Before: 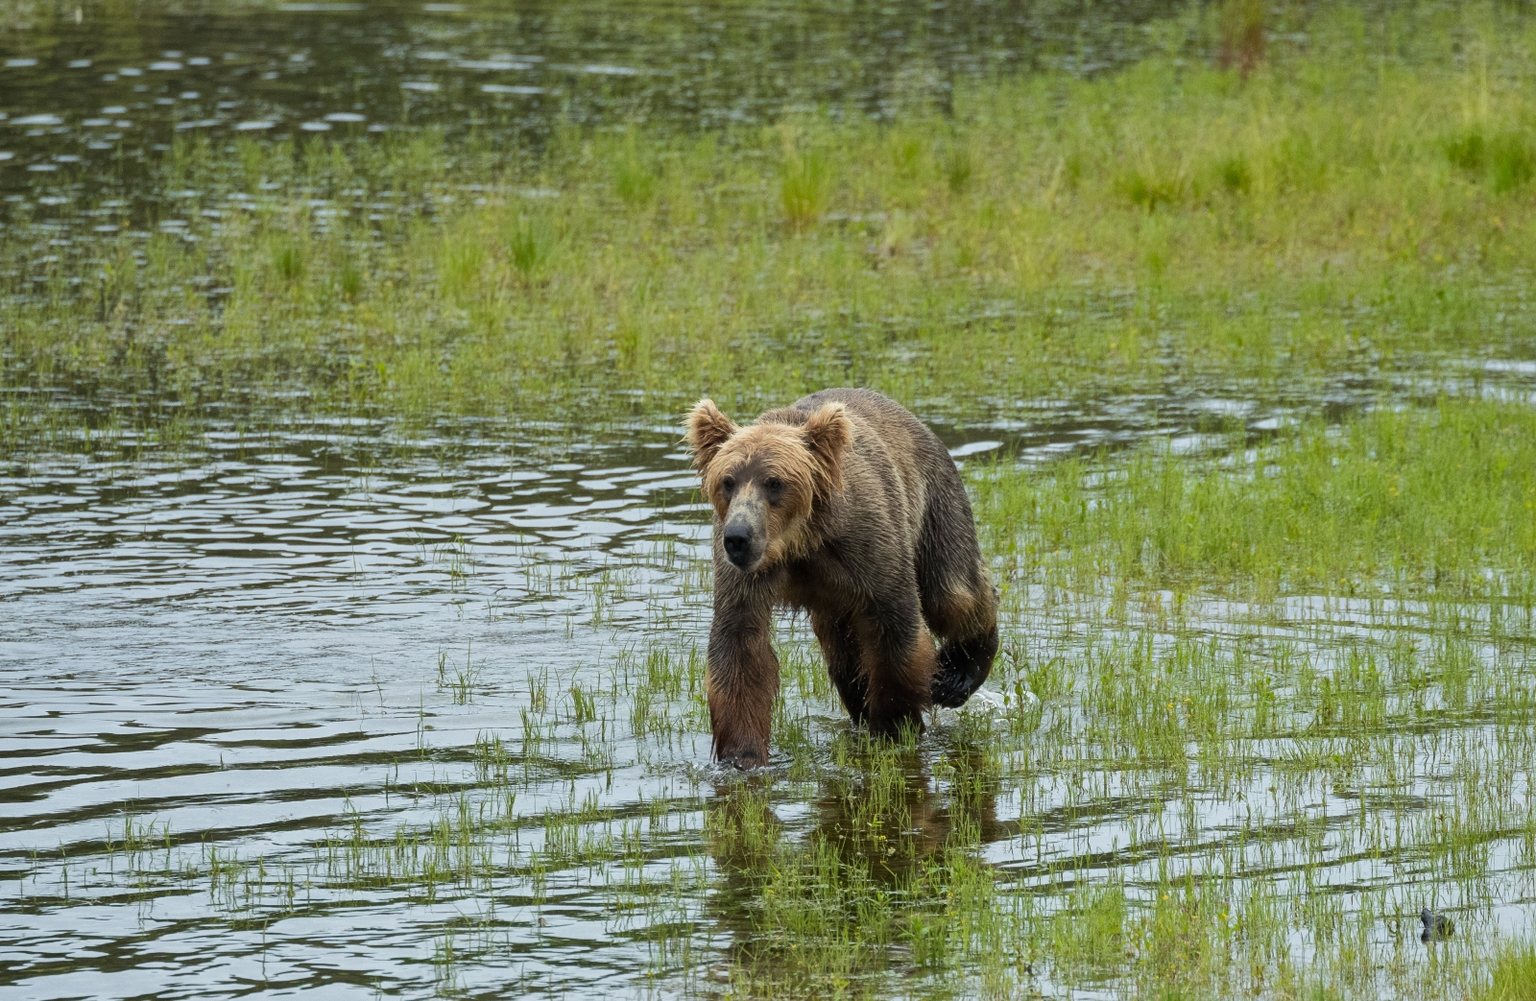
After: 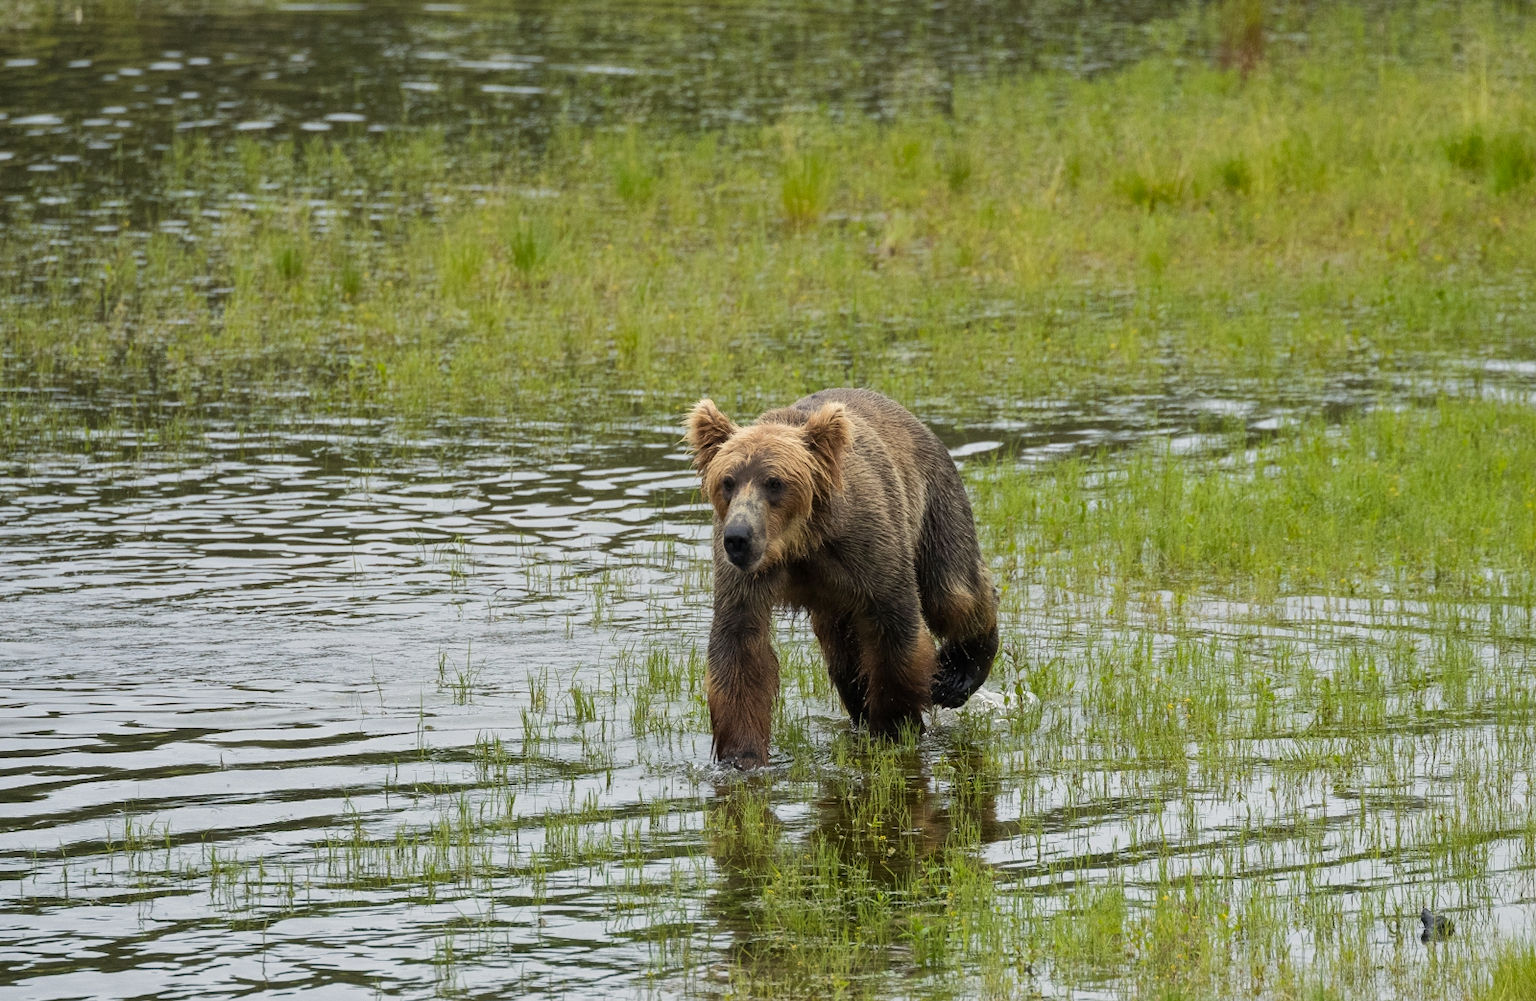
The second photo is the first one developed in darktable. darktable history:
color correction: highlights a* 3.58, highlights b* 5.11
